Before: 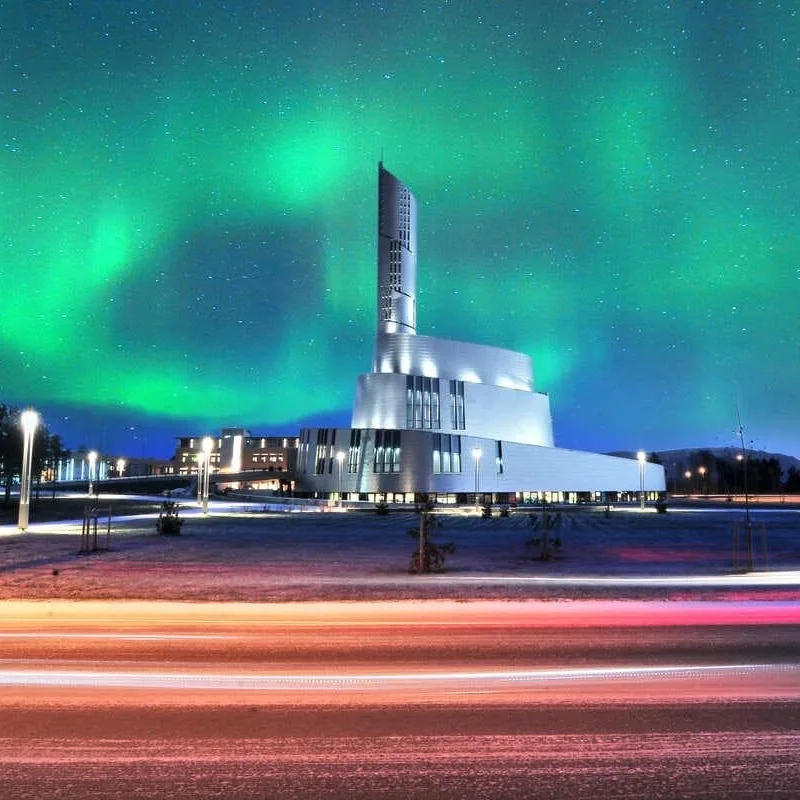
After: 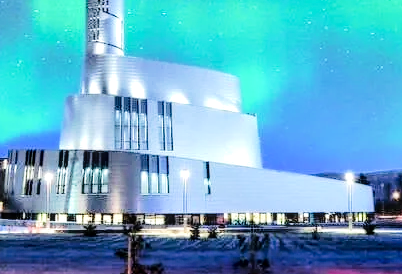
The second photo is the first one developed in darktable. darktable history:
local contrast: on, module defaults
crop: left 36.619%, top 34.981%, right 13.087%, bottom 30.76%
tone curve: curves: ch0 [(0.003, 0) (0.066, 0.023) (0.149, 0.094) (0.264, 0.238) (0.395, 0.401) (0.517, 0.553) (0.716, 0.743) (0.813, 0.846) (1, 1)]; ch1 [(0, 0) (0.164, 0.115) (0.337, 0.332) (0.39, 0.398) (0.464, 0.461) (0.501, 0.5) (0.521, 0.529) (0.571, 0.588) (0.652, 0.681) (0.733, 0.749) (0.811, 0.796) (1, 1)]; ch2 [(0, 0) (0.337, 0.382) (0.464, 0.476) (0.501, 0.502) (0.527, 0.54) (0.556, 0.567) (0.6, 0.59) (0.687, 0.675) (1, 1)], preserve colors none
tone equalizer: -7 EV 0.145 EV, -6 EV 0.571 EV, -5 EV 1.17 EV, -4 EV 1.32 EV, -3 EV 1.17 EV, -2 EV 0.6 EV, -1 EV 0.157 EV, edges refinement/feathering 500, mask exposure compensation -1.57 EV, preserve details no
velvia: strength 9.86%
contrast equalizer: octaves 7, y [[0.6 ×6], [0.55 ×6], [0 ×6], [0 ×6], [0 ×6]], mix 0.149
